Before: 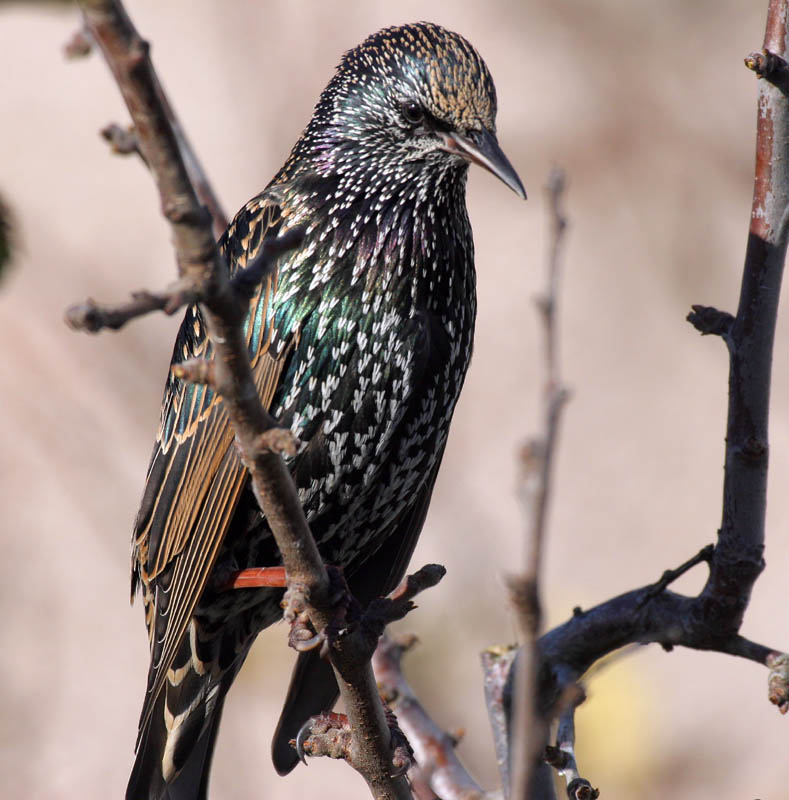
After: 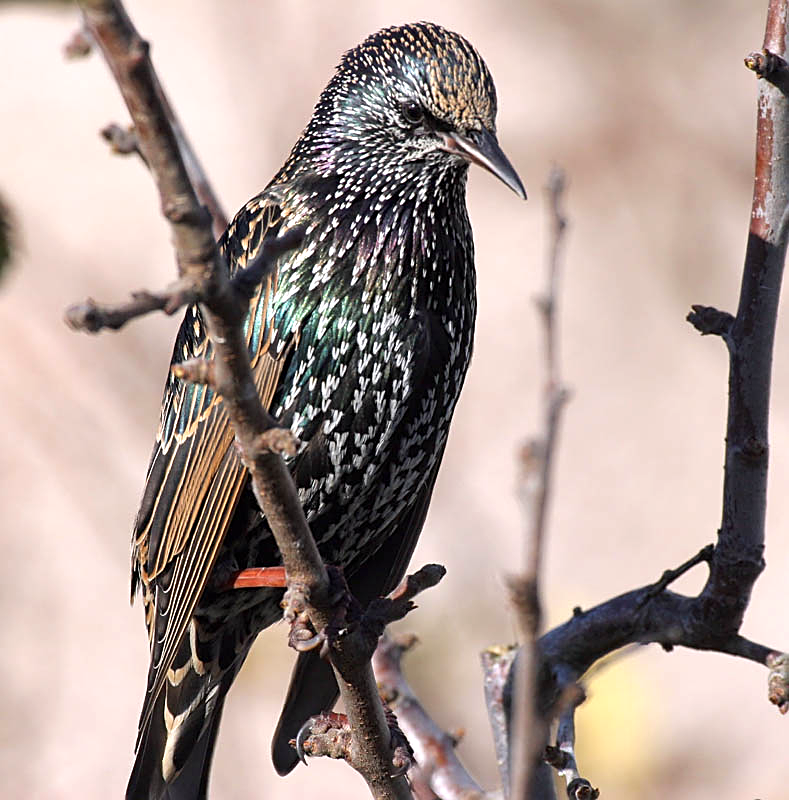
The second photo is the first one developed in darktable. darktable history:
sharpen: on, module defaults
exposure: black level correction 0, exposure 0.396 EV
